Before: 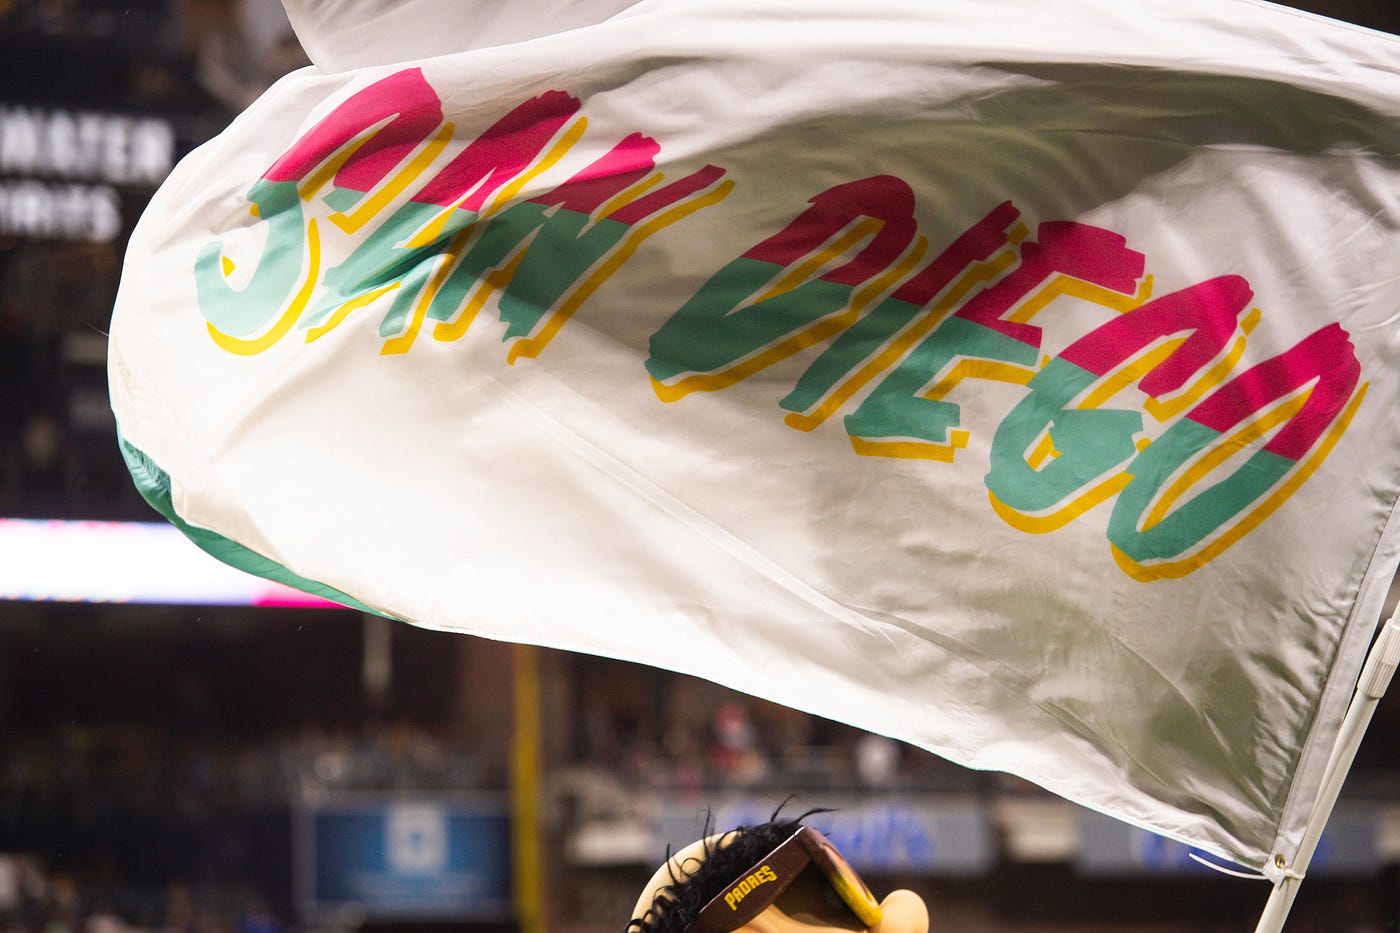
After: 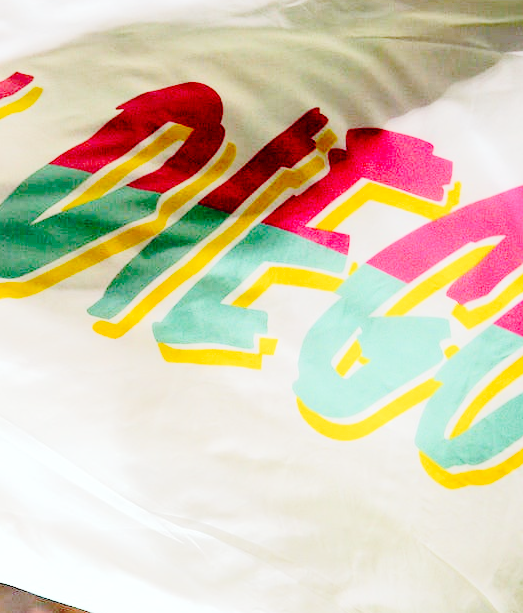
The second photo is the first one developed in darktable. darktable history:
color calibration: illuminant as shot in camera, x 0.359, y 0.362, temperature 4553.32 K
crop and rotate: left 49.457%, top 10.139%, right 13.148%, bottom 24.103%
tone equalizer: -7 EV 0.156 EV, -6 EV 0.601 EV, -5 EV 1.11 EV, -4 EV 1.36 EV, -3 EV 1.16 EV, -2 EV 0.6 EV, -1 EV 0.149 EV, edges refinement/feathering 500, mask exposure compensation -1.57 EV, preserve details no
base curve: curves: ch0 [(0, 0) (0.036, 0.01) (0.123, 0.254) (0.258, 0.504) (0.507, 0.748) (1, 1)], preserve colors none
